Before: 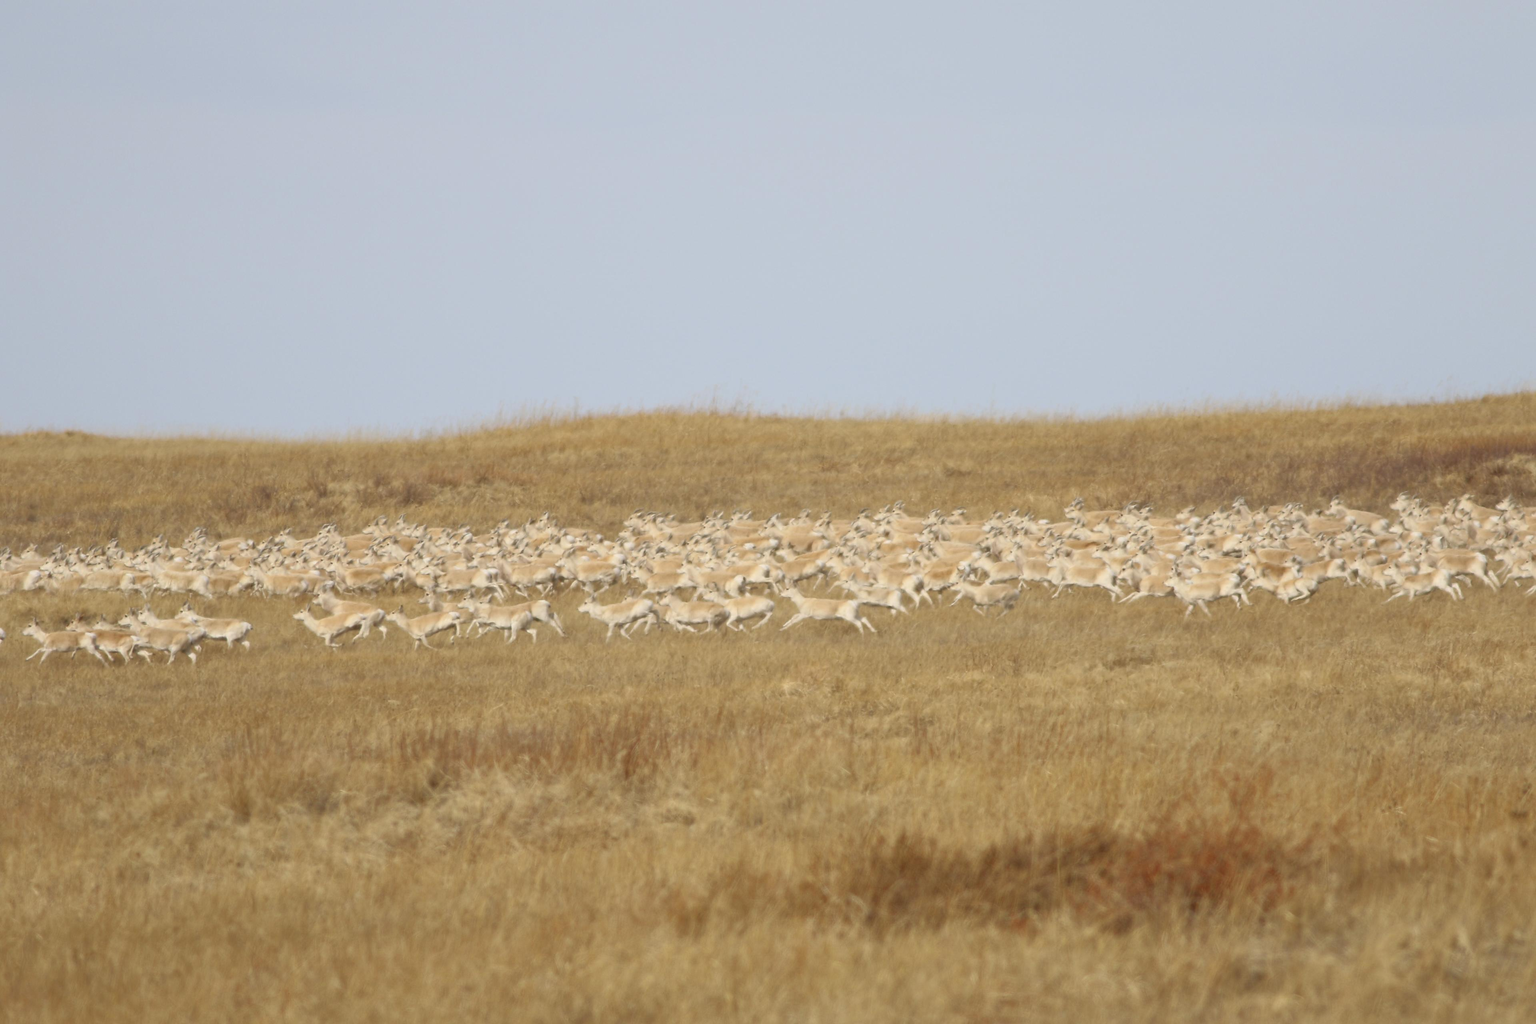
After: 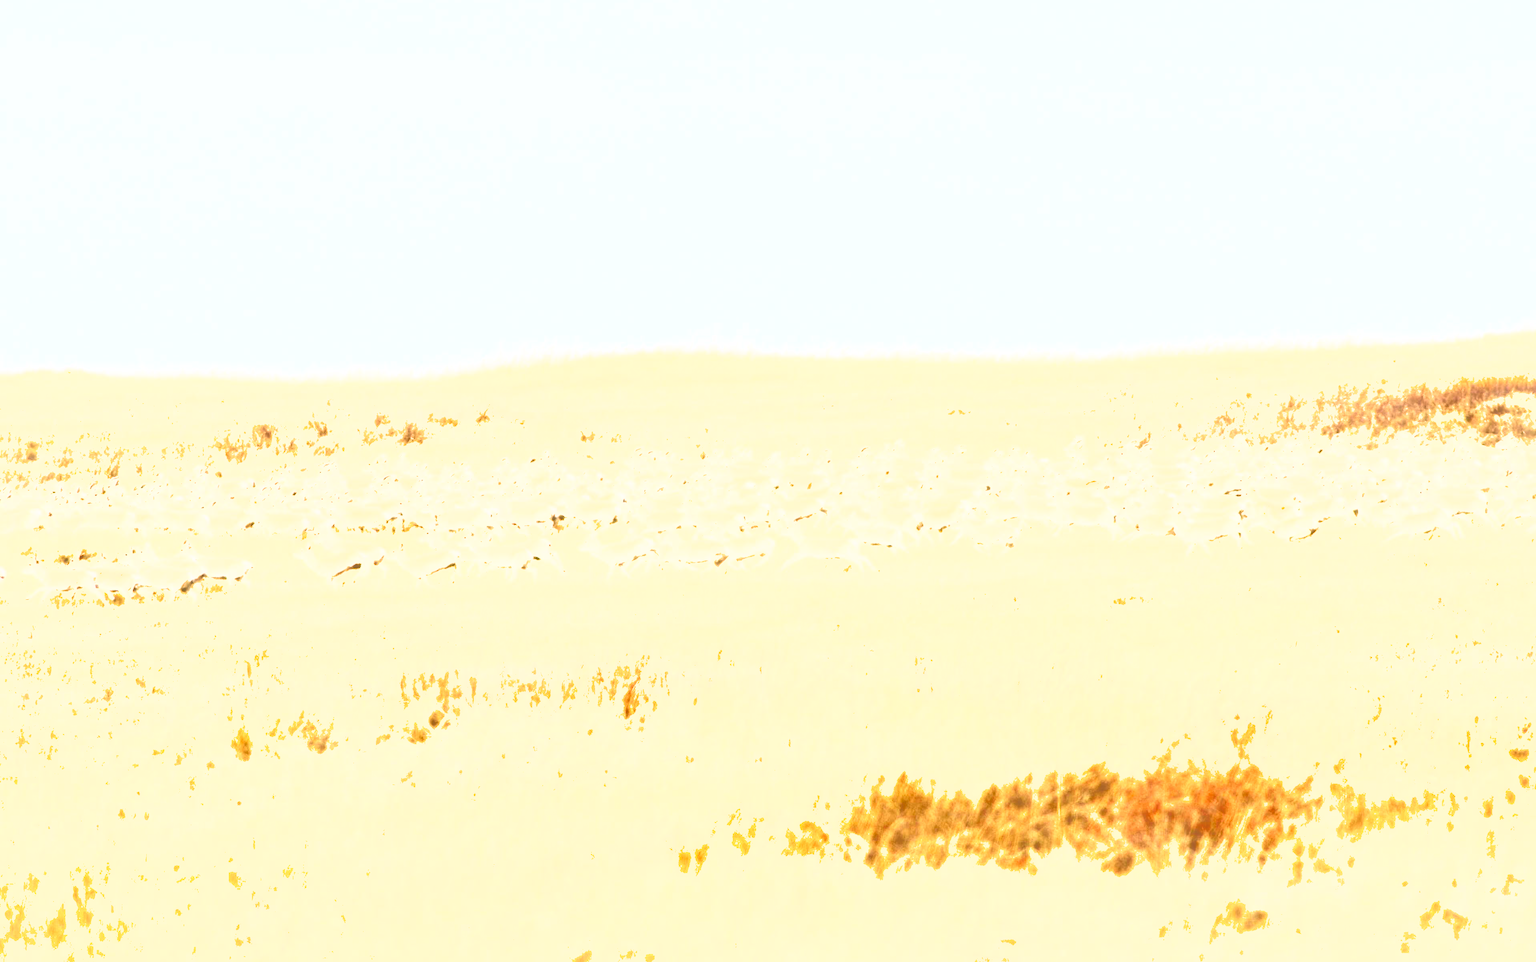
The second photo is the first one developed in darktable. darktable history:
crop and rotate: top 6.052%
shadows and highlights: on, module defaults
exposure: black level correction 0.001, exposure 1.732 EV, compensate highlight preservation false
tone equalizer: -8 EV -0.762 EV, -7 EV -0.699 EV, -6 EV -0.586 EV, -5 EV -0.408 EV, -3 EV 0.391 EV, -2 EV 0.6 EV, -1 EV 0.685 EV, +0 EV 0.733 EV
tone curve: curves: ch0 [(0, 0) (0.003, 0.003) (0.011, 0.011) (0.025, 0.024) (0.044, 0.043) (0.069, 0.068) (0.1, 0.097) (0.136, 0.132) (0.177, 0.173) (0.224, 0.219) (0.277, 0.27) (0.335, 0.327) (0.399, 0.389) (0.468, 0.457) (0.543, 0.549) (0.623, 0.628) (0.709, 0.713) (0.801, 0.803) (0.898, 0.899) (1, 1)], color space Lab, linked channels
